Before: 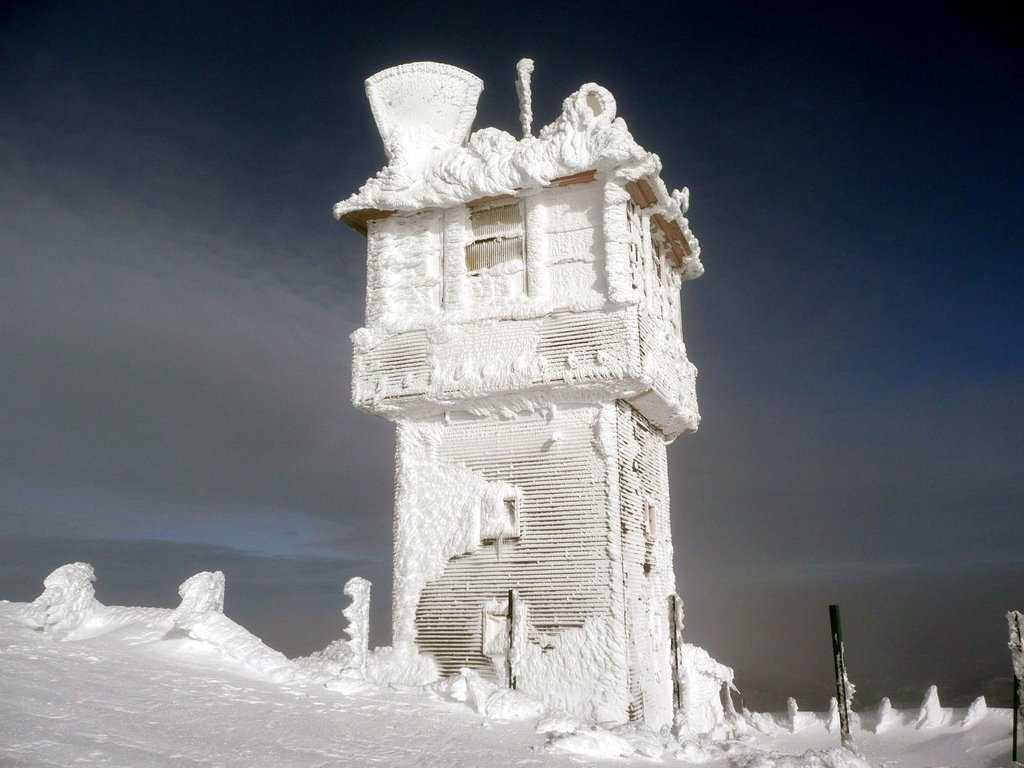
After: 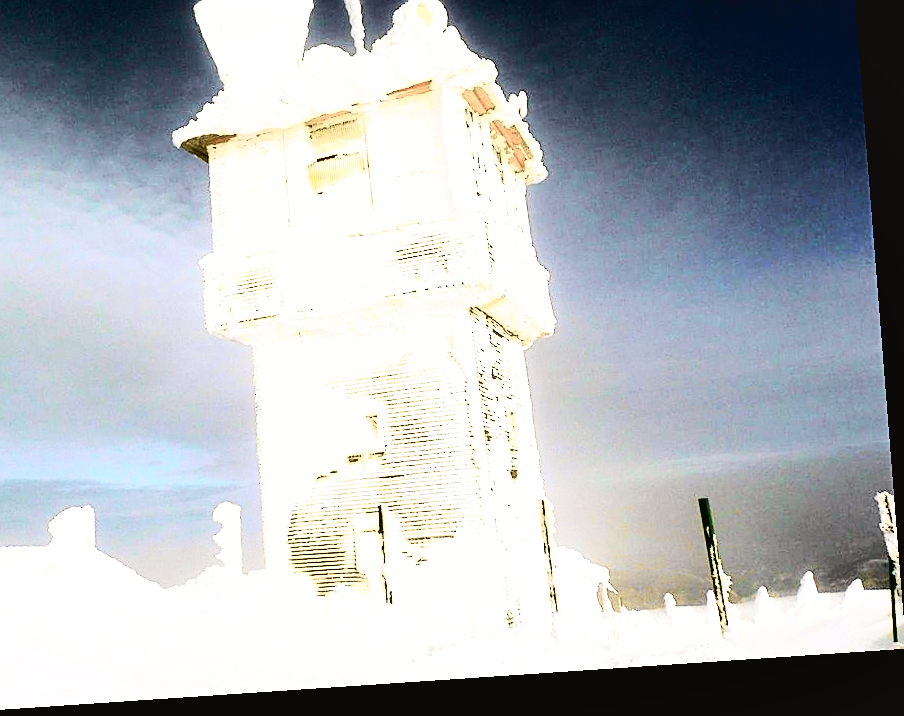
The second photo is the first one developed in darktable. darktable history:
tone curve: curves: ch0 [(0, 0.024) (0.049, 0.038) (0.176, 0.162) (0.33, 0.331) (0.432, 0.475) (0.601, 0.665) (0.843, 0.876) (1, 1)]; ch1 [(0, 0) (0.339, 0.358) (0.445, 0.439) (0.476, 0.47) (0.504, 0.504) (0.53, 0.511) (0.557, 0.558) (0.627, 0.635) (0.728, 0.746) (1, 1)]; ch2 [(0, 0) (0.327, 0.324) (0.417, 0.44) (0.46, 0.453) (0.502, 0.504) (0.526, 0.52) (0.54, 0.564) (0.606, 0.626) (0.76, 0.75) (1, 1)], color space Lab, independent channels, preserve colors none
shadows and highlights: shadows 49, highlights -41, soften with gaussian
crop: left 16.315%, top 14.246%
rgb curve: curves: ch0 [(0, 0) (0.21, 0.15) (0.24, 0.21) (0.5, 0.75) (0.75, 0.96) (0.89, 0.99) (1, 1)]; ch1 [(0, 0.02) (0.21, 0.13) (0.25, 0.2) (0.5, 0.67) (0.75, 0.9) (0.89, 0.97) (1, 1)]; ch2 [(0, 0.02) (0.21, 0.13) (0.25, 0.2) (0.5, 0.67) (0.75, 0.9) (0.89, 0.97) (1, 1)], compensate middle gray true
exposure: black level correction 0, exposure 1.1 EV, compensate highlight preservation false
rotate and perspective: rotation -4.2°, shear 0.006, automatic cropping off
sharpen: on, module defaults
